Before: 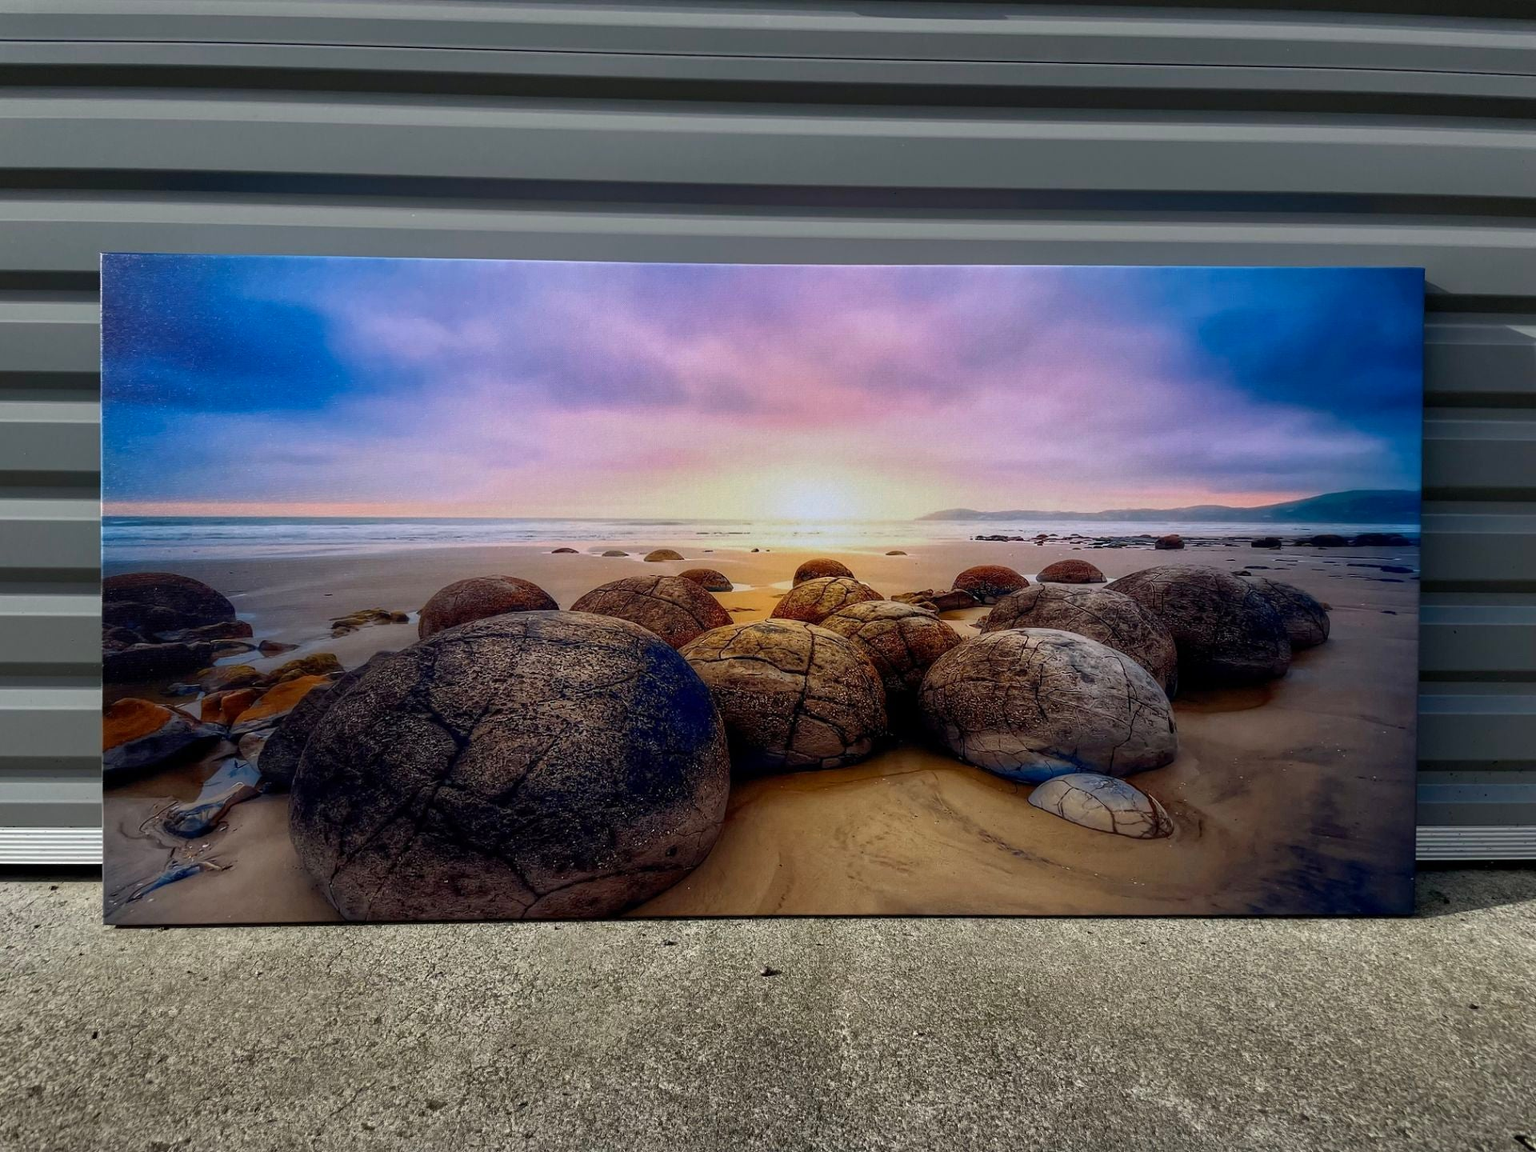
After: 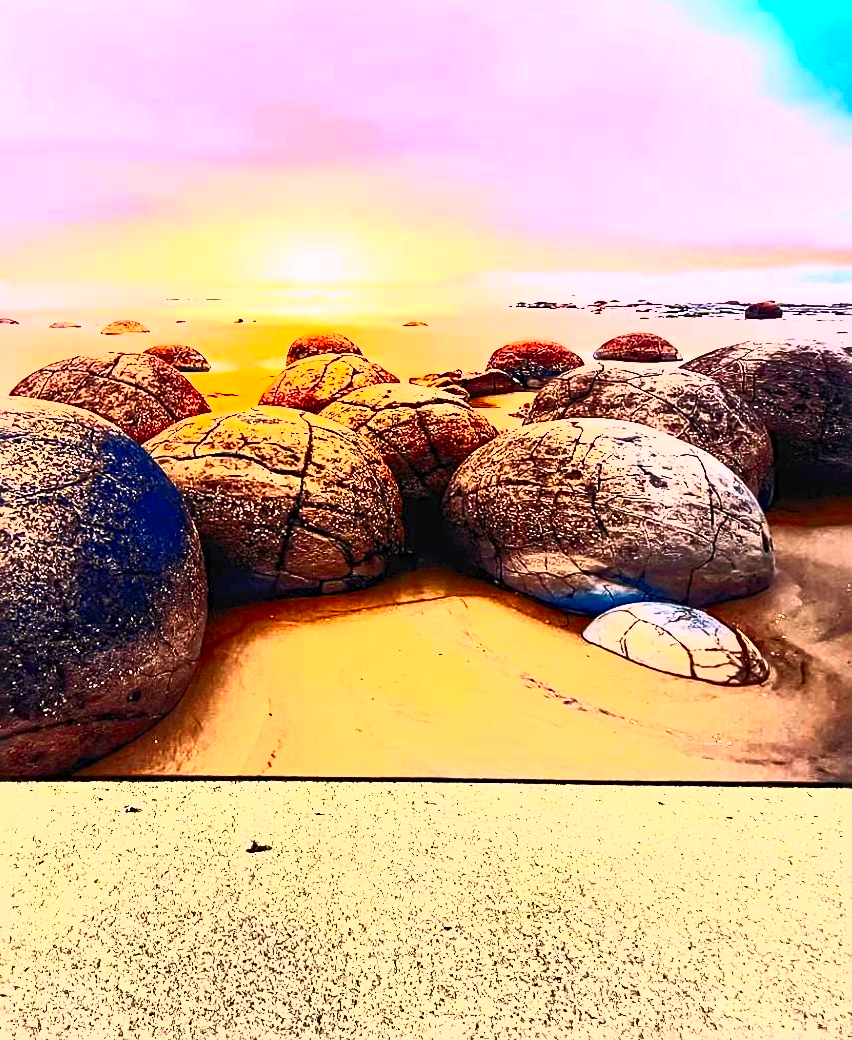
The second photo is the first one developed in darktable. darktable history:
contrast brightness saturation: contrast 0.83, brightness 0.59, saturation 0.59
exposure: black level correction 0, exposure 0.95 EV, compensate exposure bias true, compensate highlight preservation false
sharpen: radius 4
crop: left 35.432%, top 26.233%, right 20.145%, bottom 3.432%
rotate and perspective: lens shift (horizontal) -0.055, automatic cropping off
tone equalizer: -8 EV 0.001 EV, -7 EV -0.002 EV, -6 EV 0.002 EV, -5 EV -0.03 EV, -4 EV -0.116 EV, -3 EV -0.169 EV, -2 EV 0.24 EV, -1 EV 0.702 EV, +0 EV 0.493 EV
white balance: red 1.127, blue 0.943
